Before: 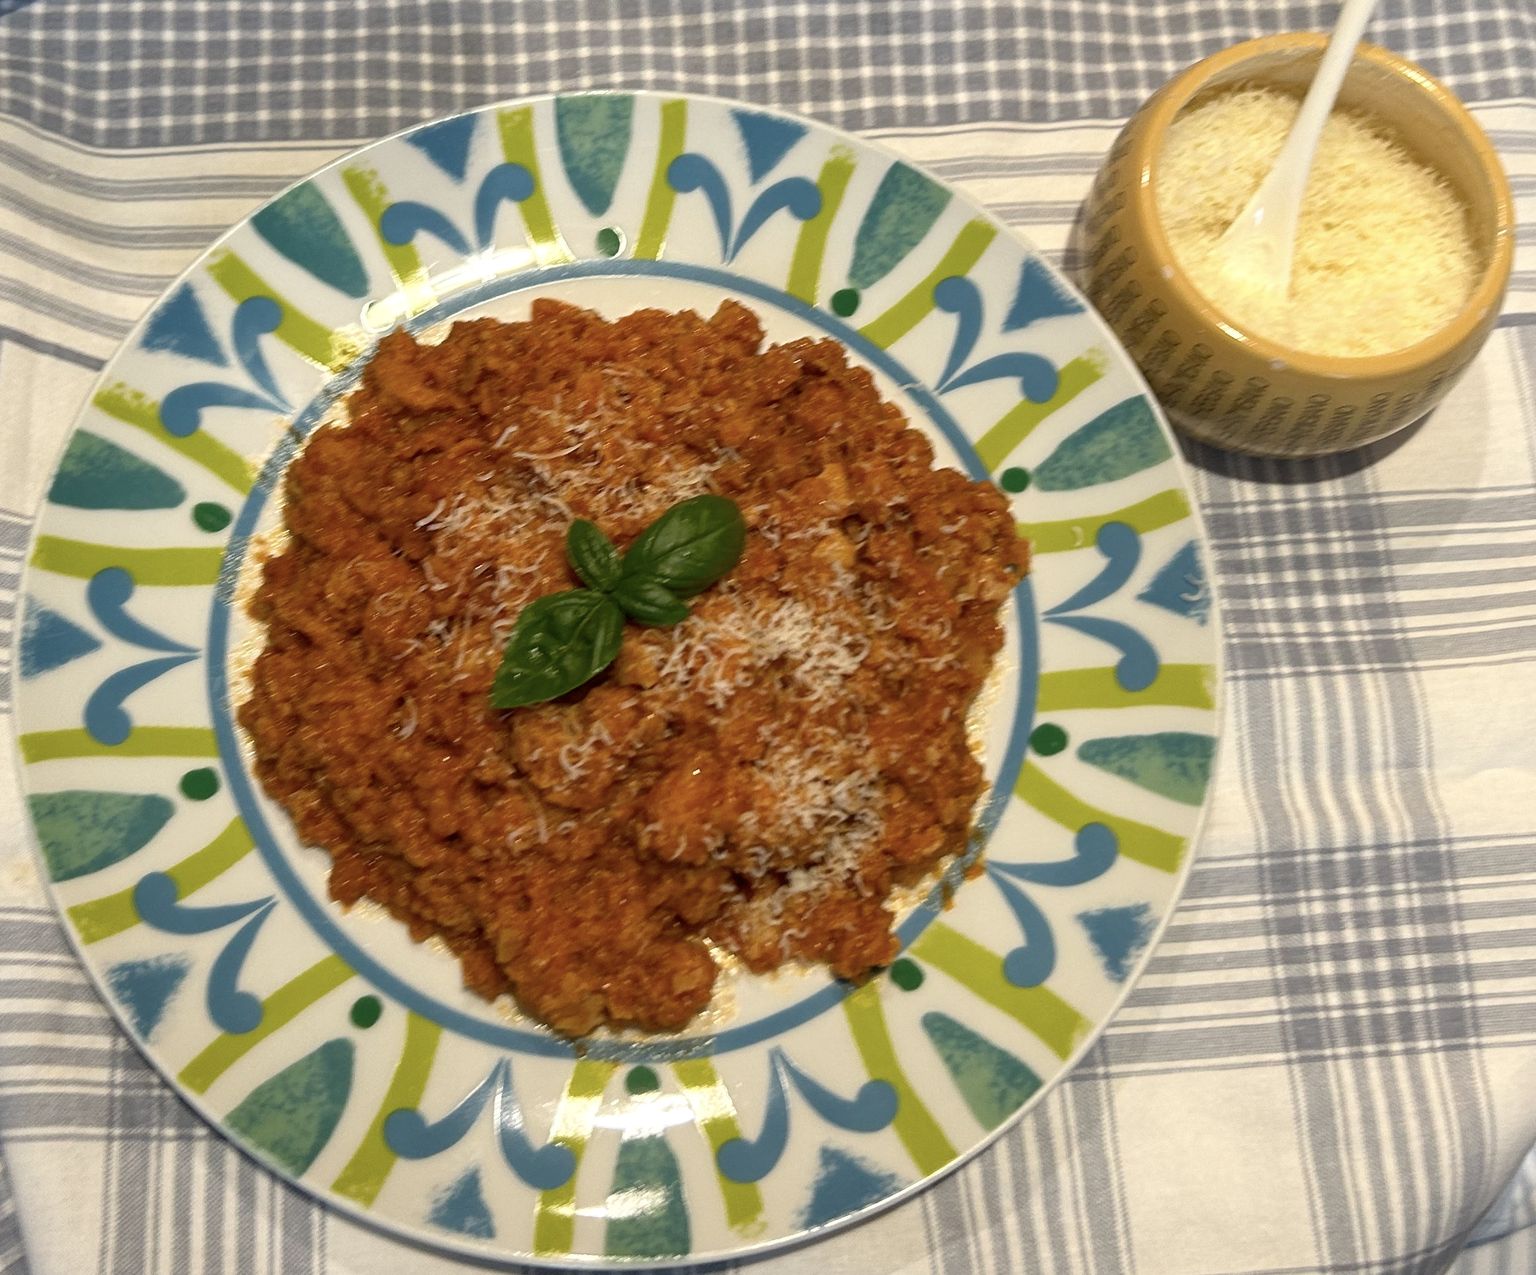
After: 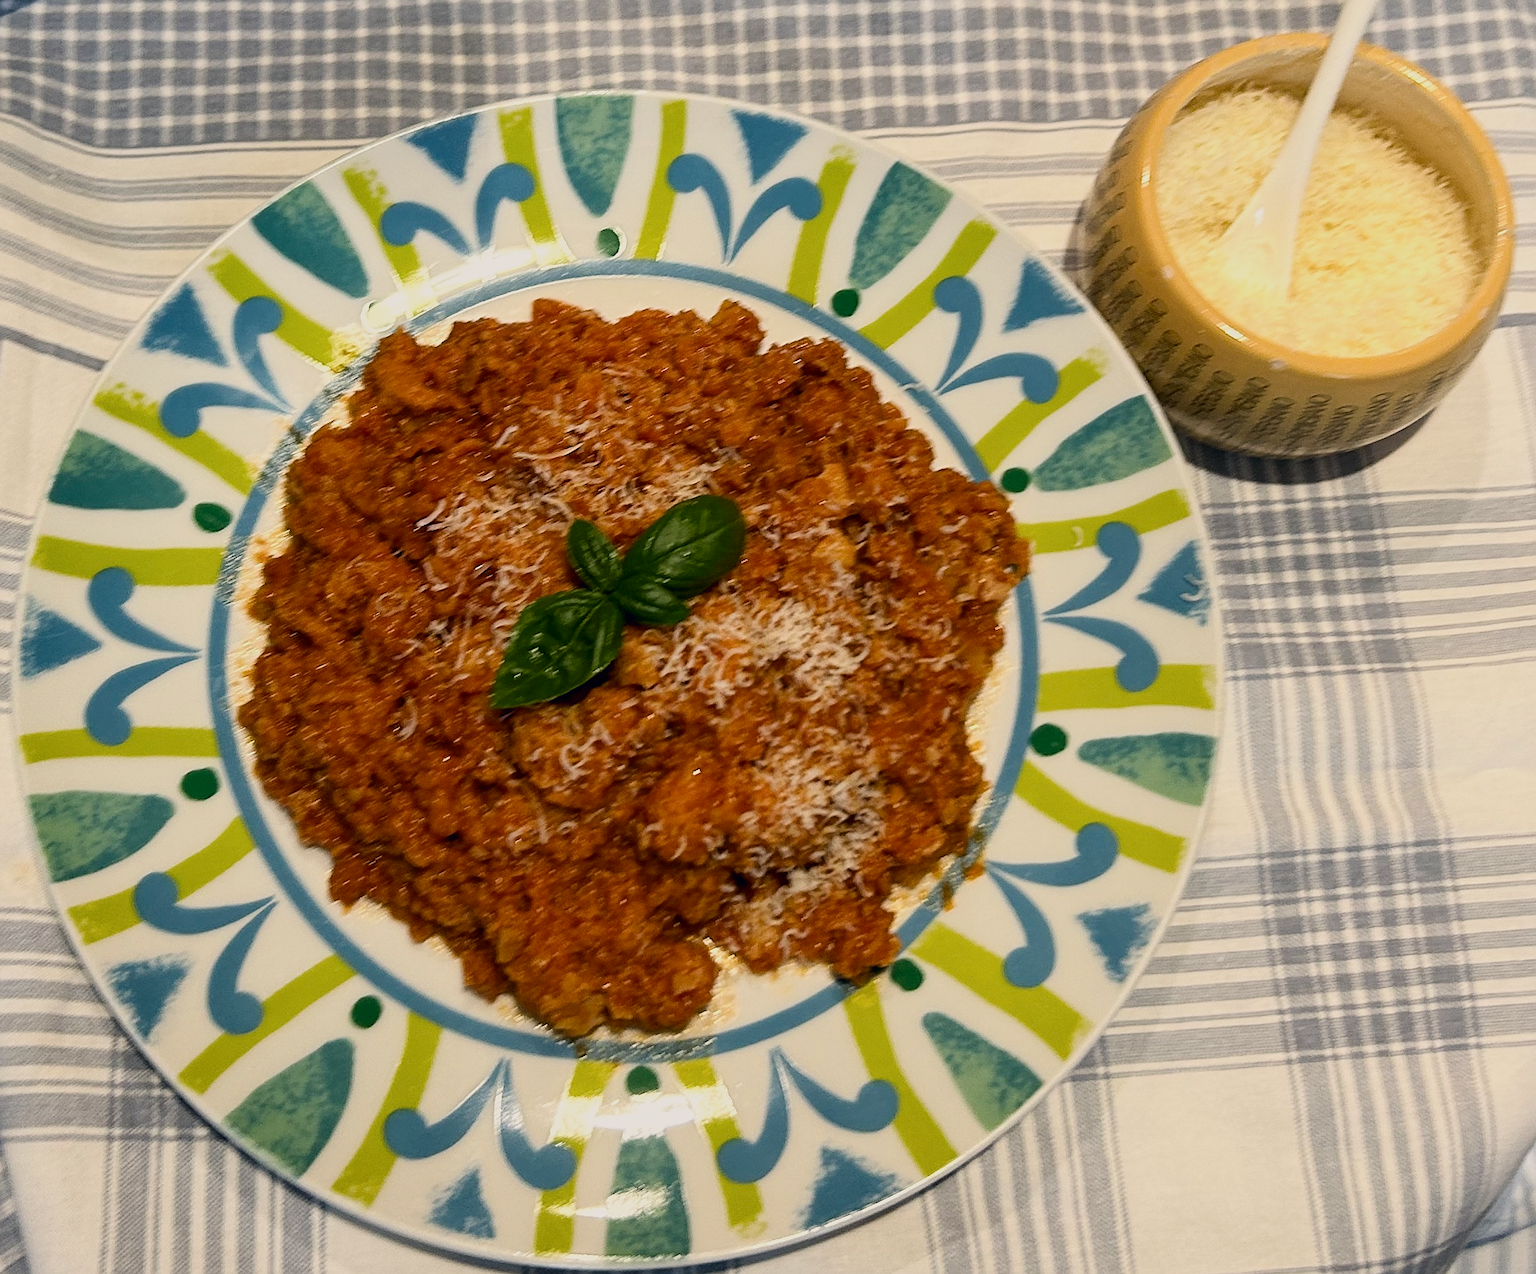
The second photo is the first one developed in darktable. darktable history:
filmic rgb: black relative exposure -7.65 EV, white relative exposure 4.56 EV, hardness 3.61
sharpen: on, module defaults
contrast brightness saturation: contrast 0.179, saturation 0.303
color correction: highlights a* 2.76, highlights b* 5.01, shadows a* -2.77, shadows b* -4.84, saturation 0.775
tone equalizer: on, module defaults
